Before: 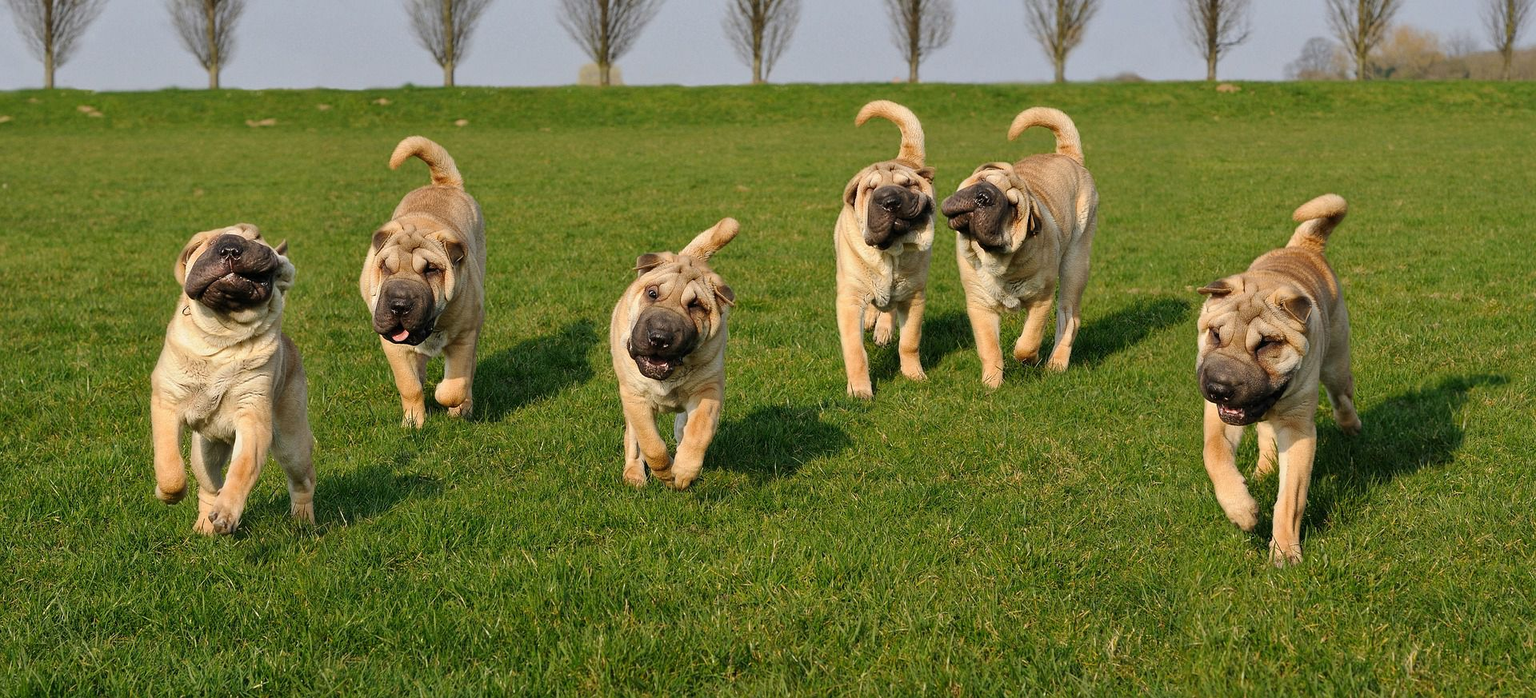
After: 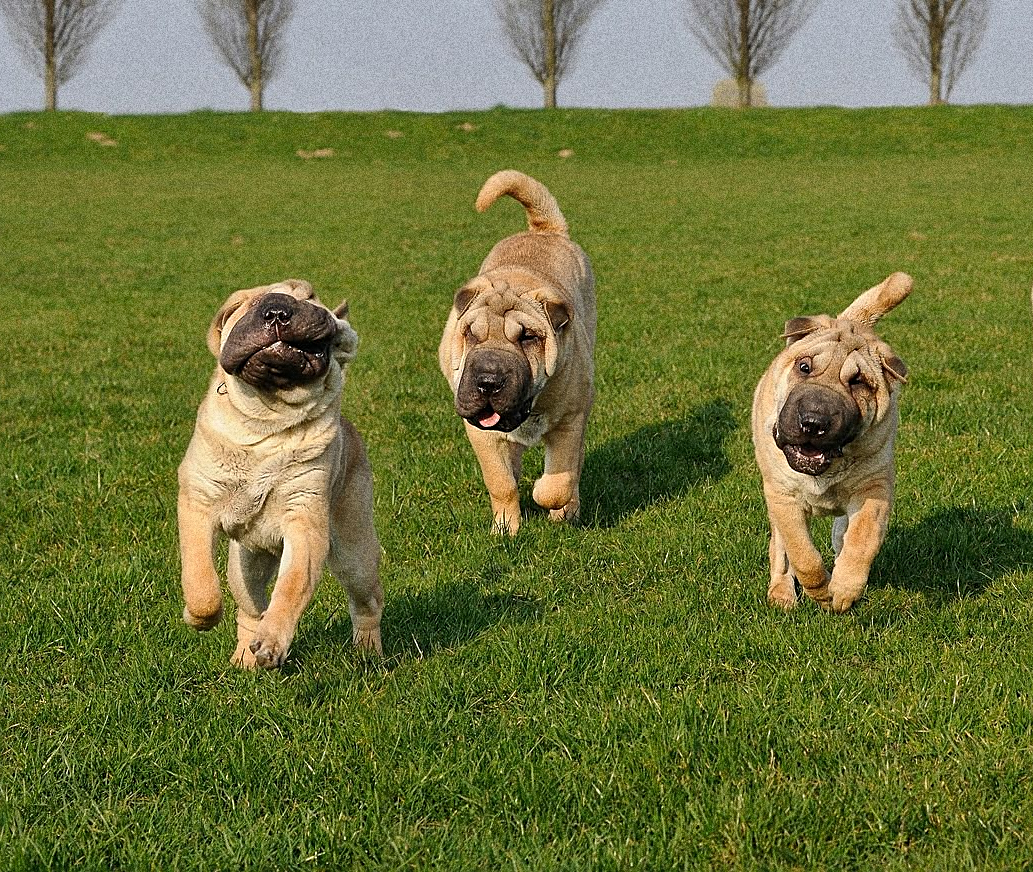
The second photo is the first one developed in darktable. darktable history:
grain: coarseness 10.62 ISO, strength 55.56%
crop: left 0.587%, right 45.588%, bottom 0.086%
sharpen: on, module defaults
